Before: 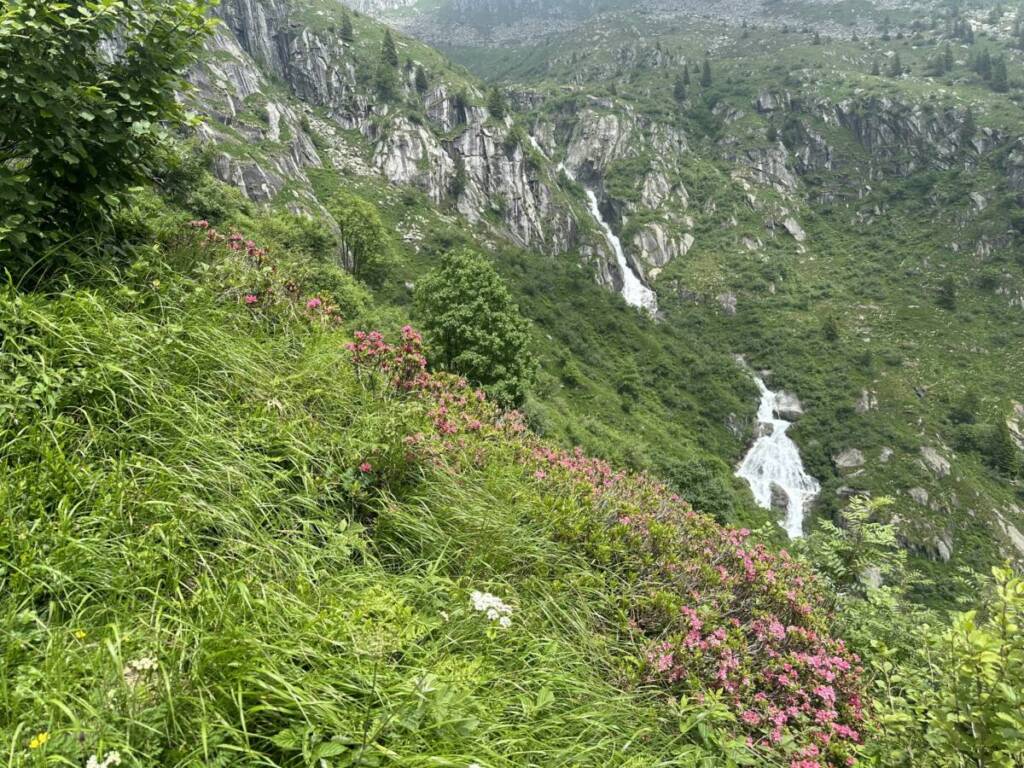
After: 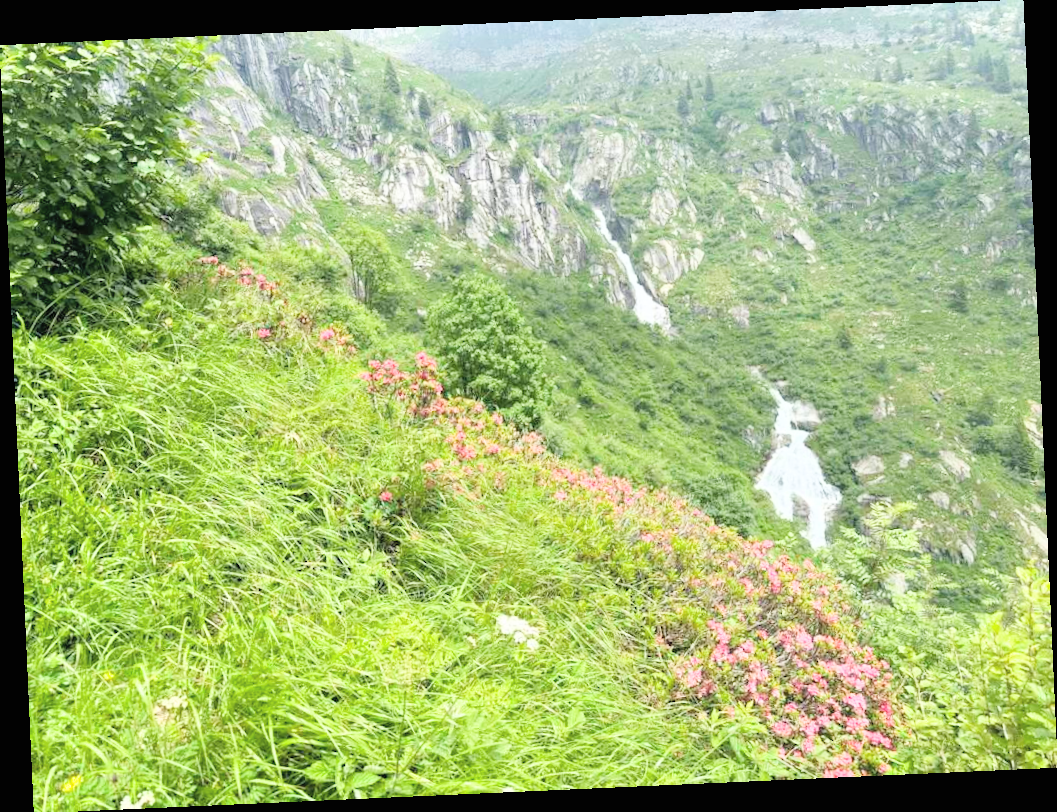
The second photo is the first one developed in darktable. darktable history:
contrast brightness saturation: brightness 0.15
rotate and perspective: rotation -2.56°, automatic cropping off
exposure: black level correction 0, exposure 1.45 EV, compensate exposure bias true, compensate highlight preservation false
filmic rgb: hardness 4.17
